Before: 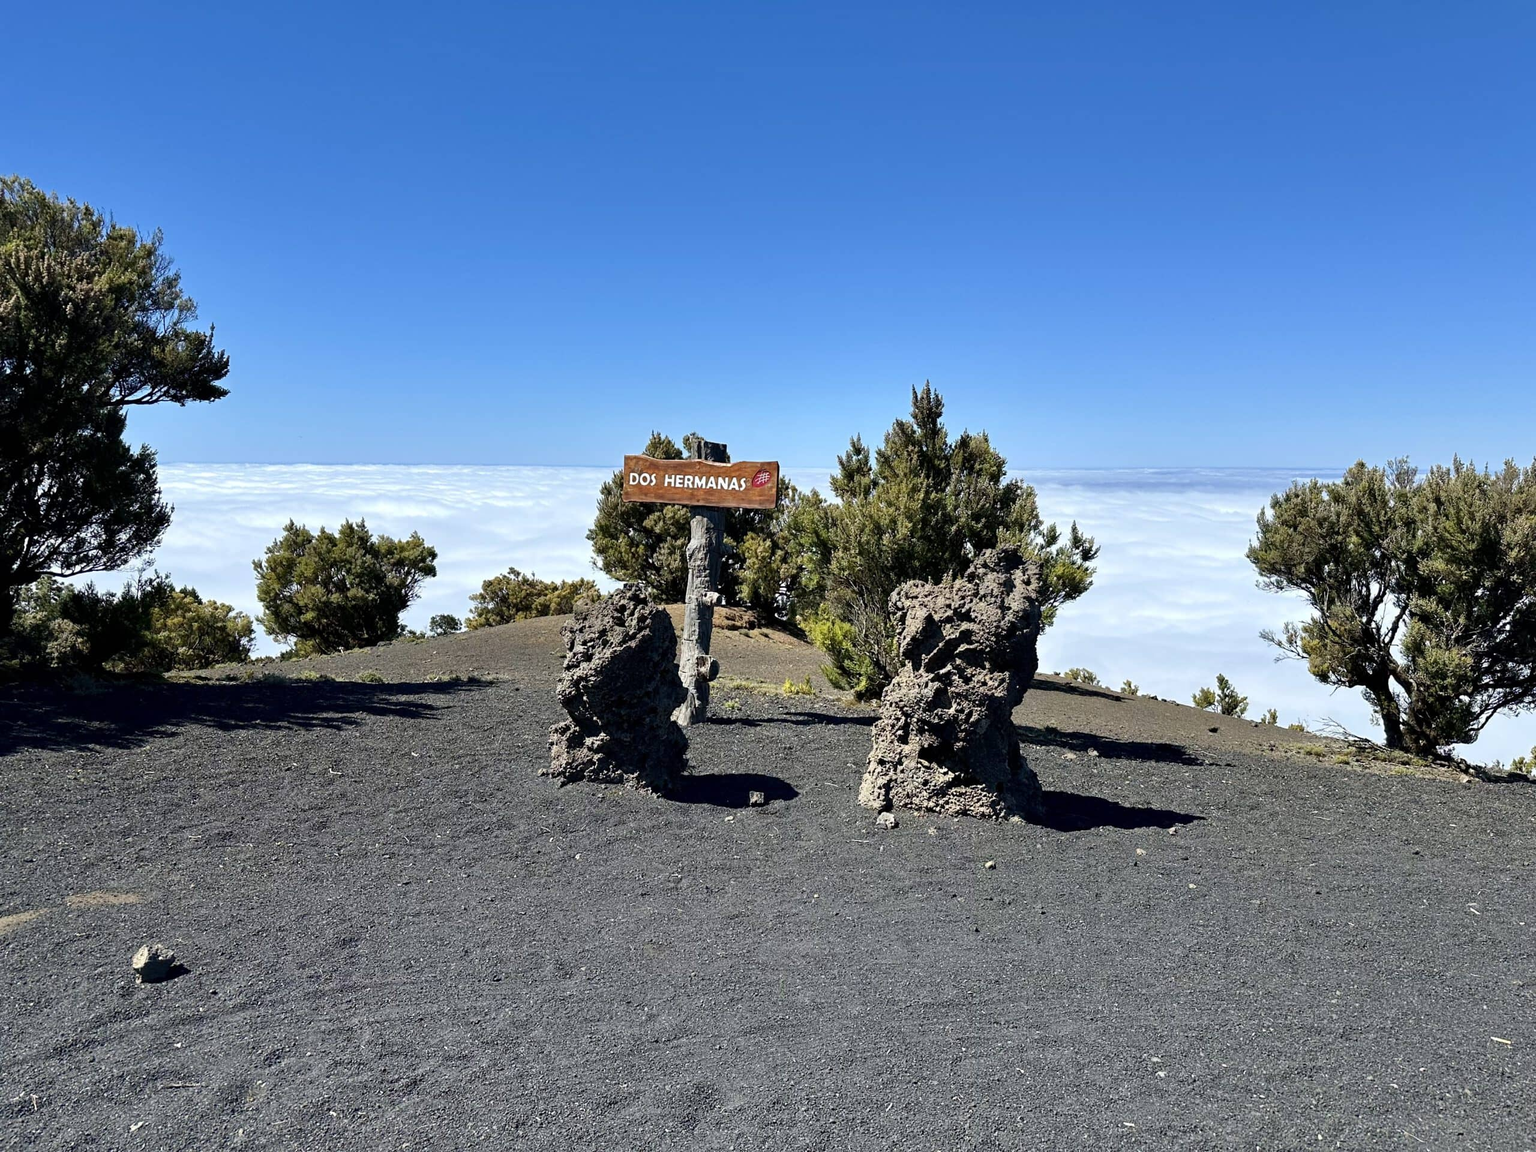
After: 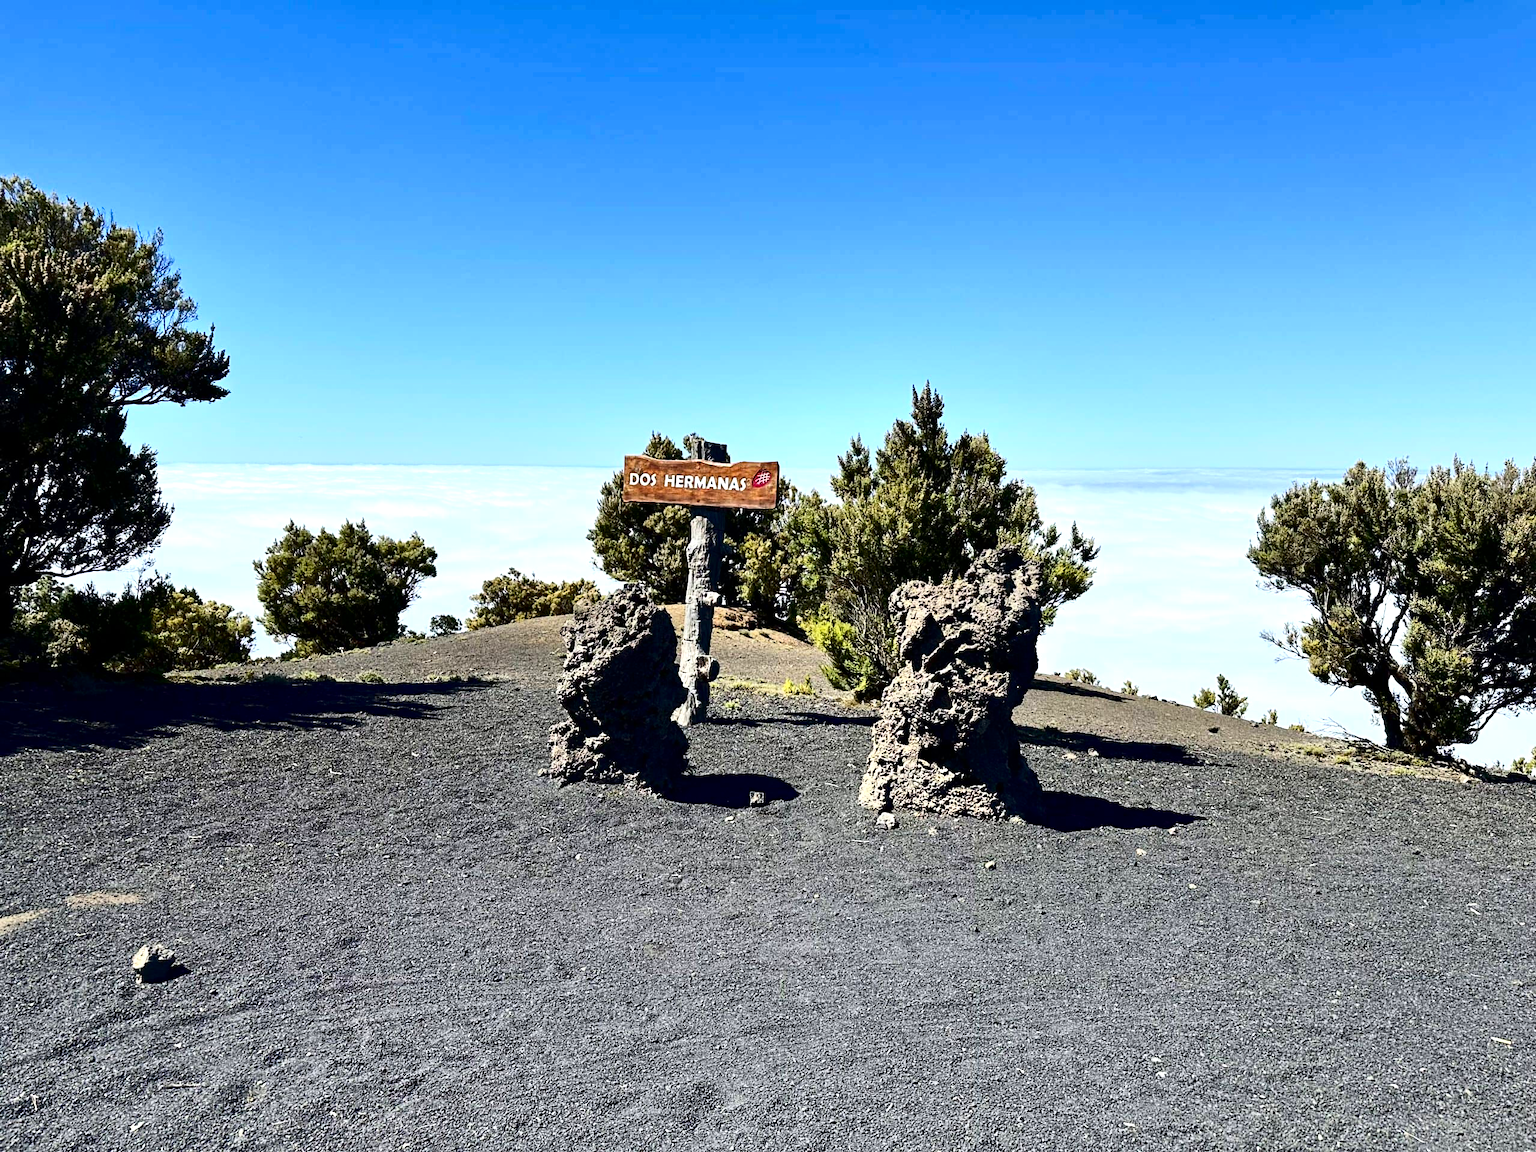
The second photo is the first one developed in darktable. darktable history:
exposure: black level correction 0, exposure 0.498 EV, compensate highlight preservation false
contrast brightness saturation: contrast 0.307, brightness -0.073, saturation 0.172
